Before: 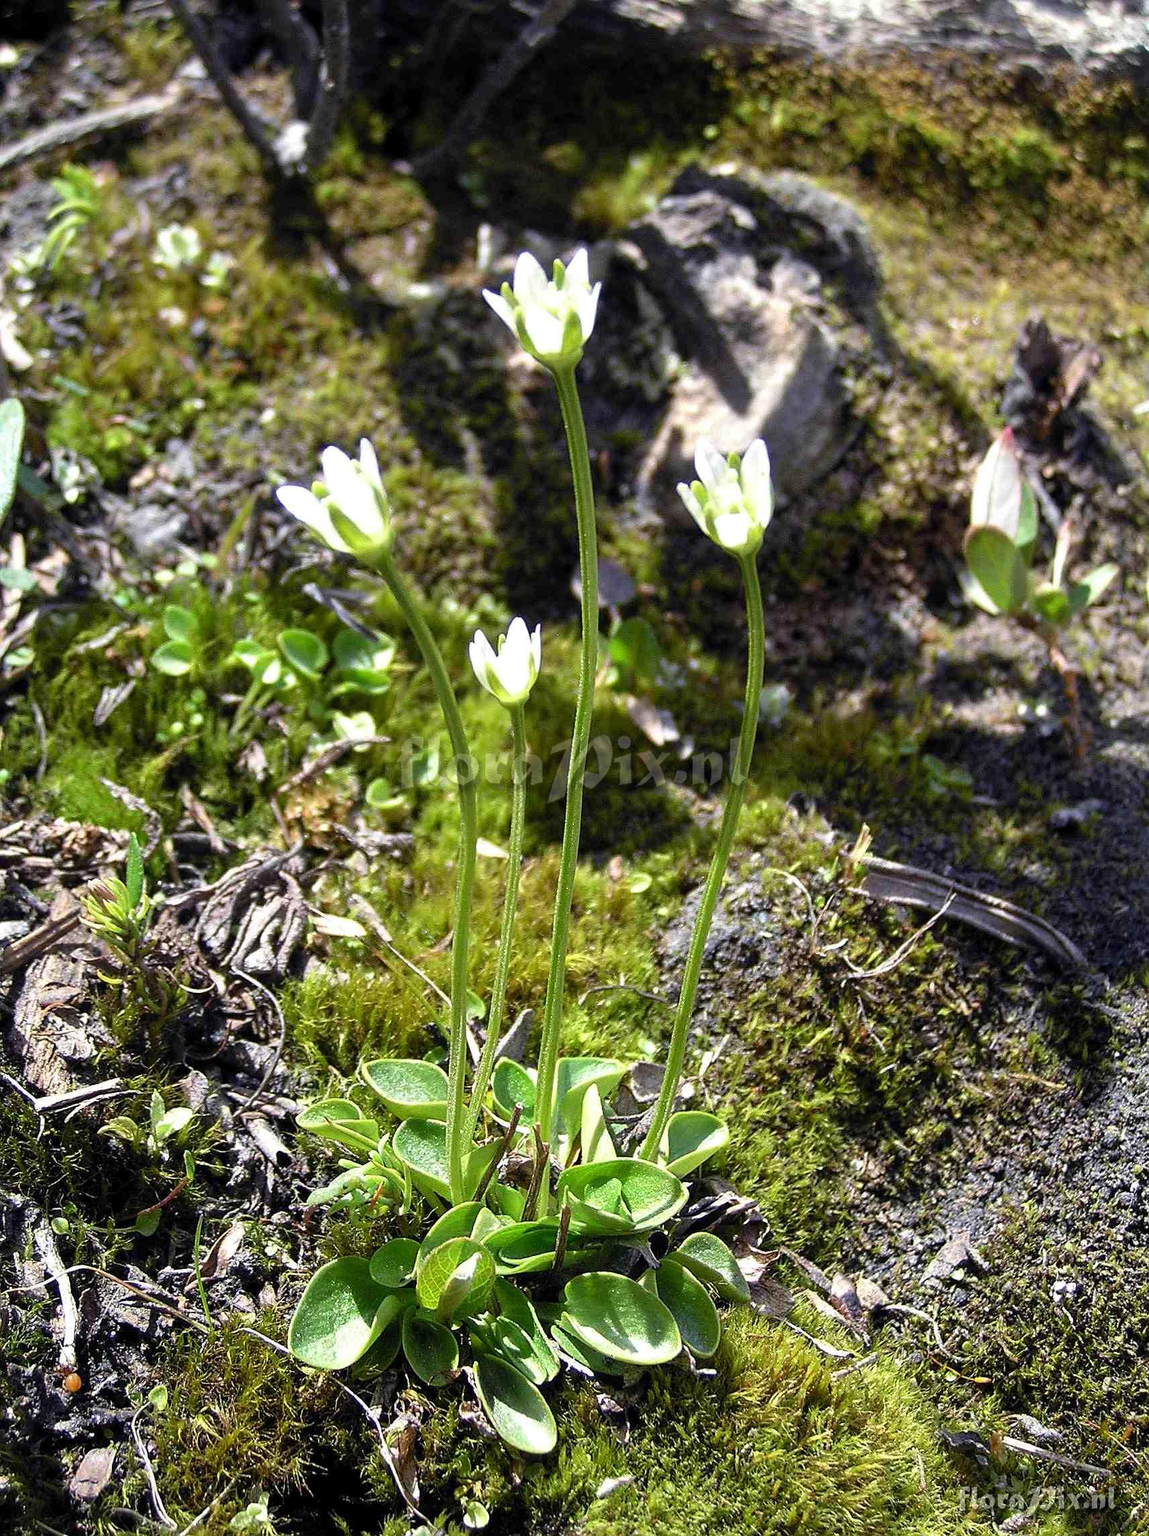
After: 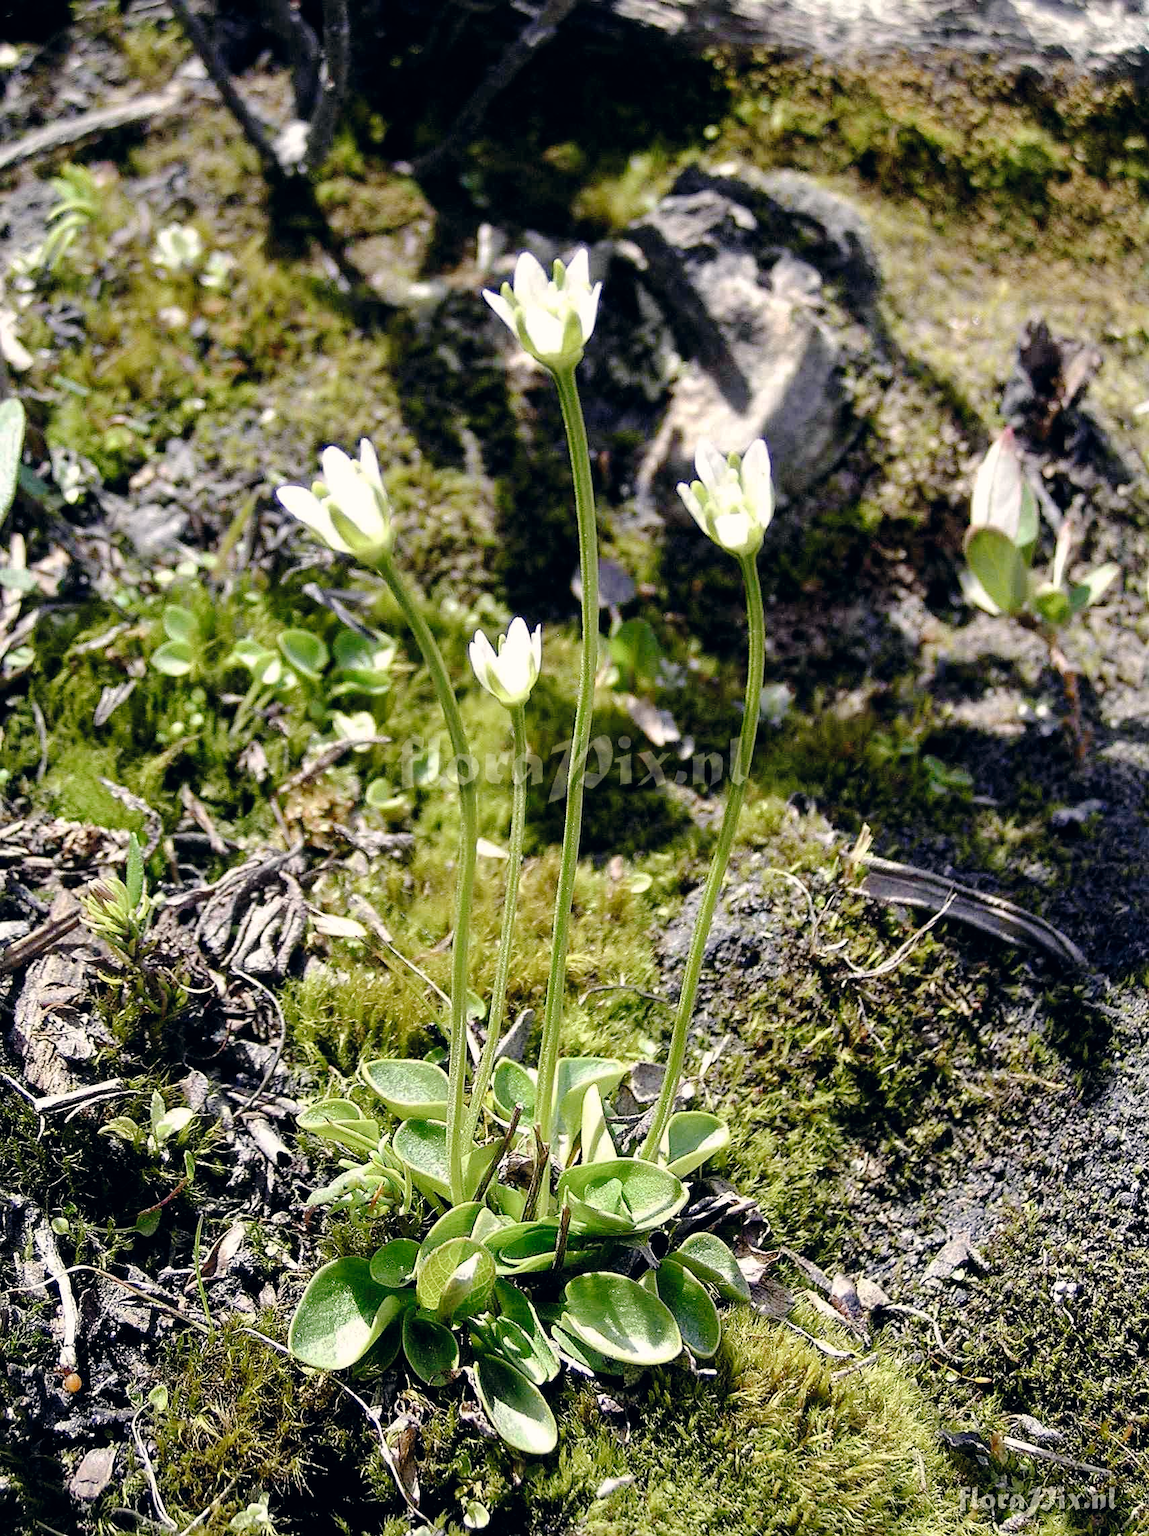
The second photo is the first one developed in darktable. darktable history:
tone curve: curves: ch0 [(0, 0) (0.004, 0) (0.133, 0.076) (0.325, 0.362) (0.879, 0.885) (1, 1)], preserve colors none
color correction: highlights a* 2.84, highlights b* 5, shadows a* -2.79, shadows b* -4.96, saturation 0.794
